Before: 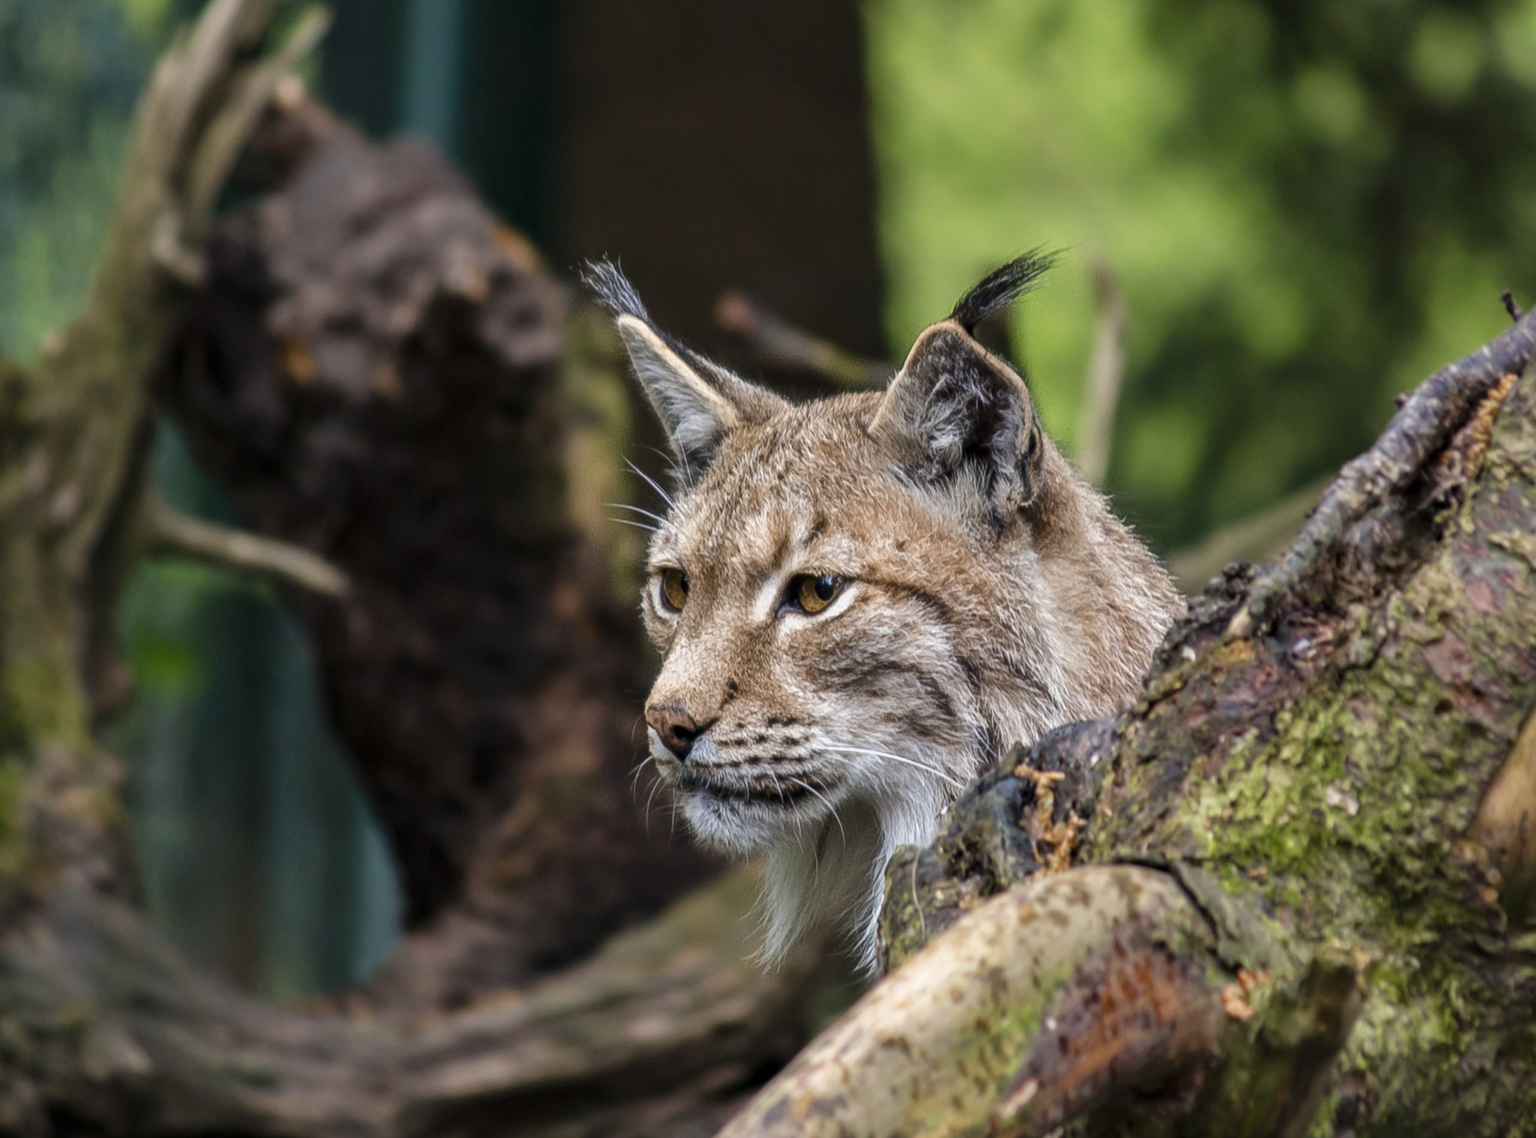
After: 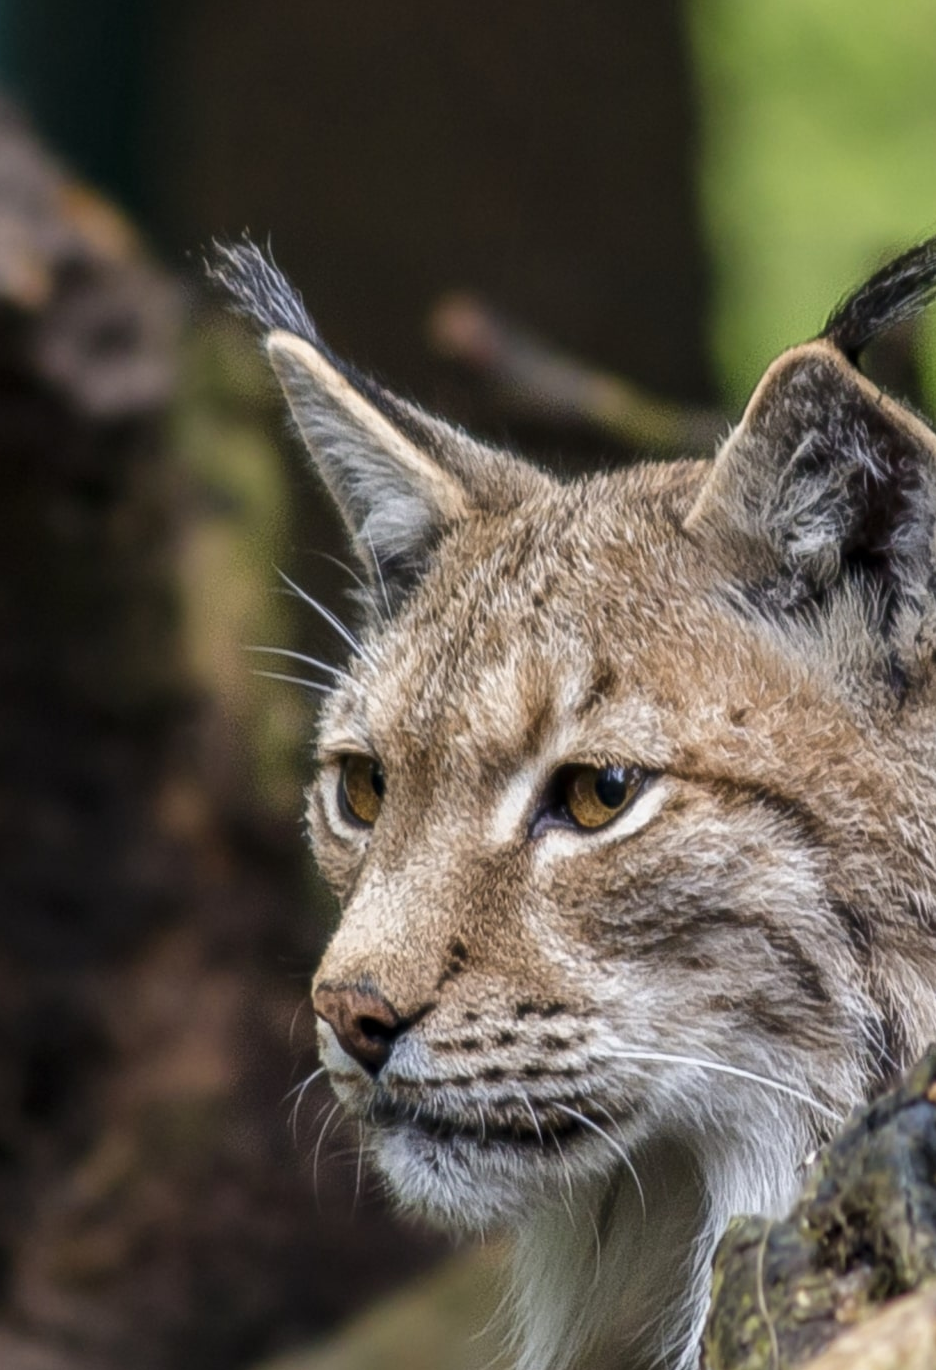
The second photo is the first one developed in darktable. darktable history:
crop and rotate: left 29.812%, top 10.21%, right 33.624%, bottom 17.543%
